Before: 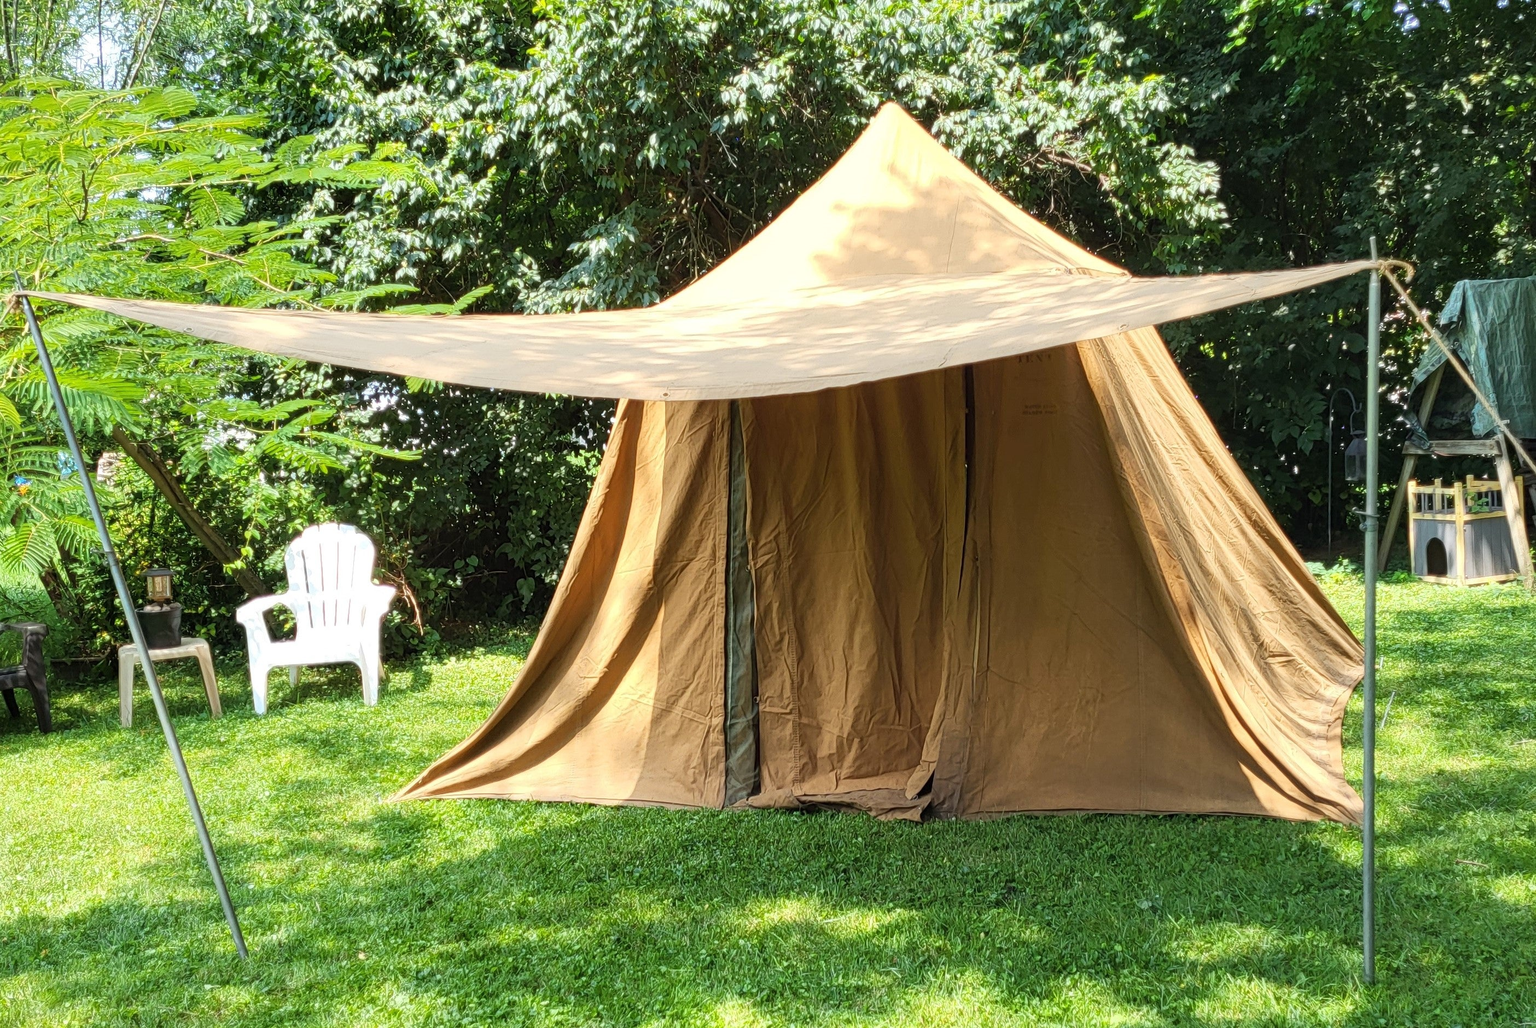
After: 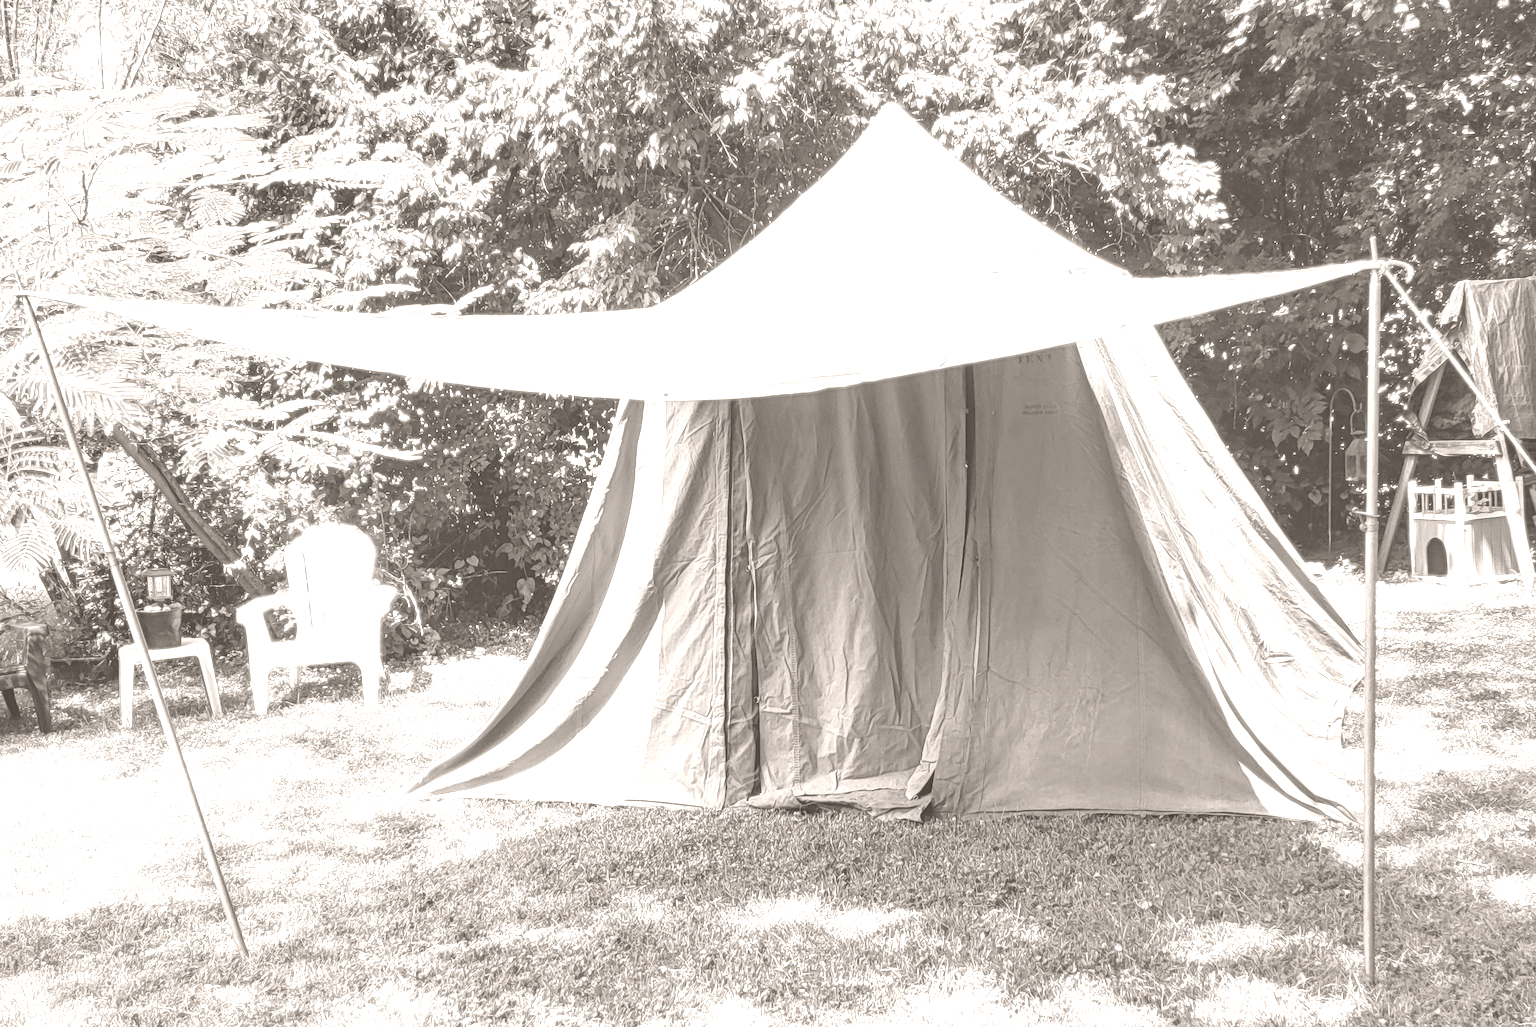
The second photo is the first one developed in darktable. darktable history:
local contrast: on, module defaults
colorize: hue 34.49°, saturation 35.33%, source mix 100%, lightness 55%, version 1
